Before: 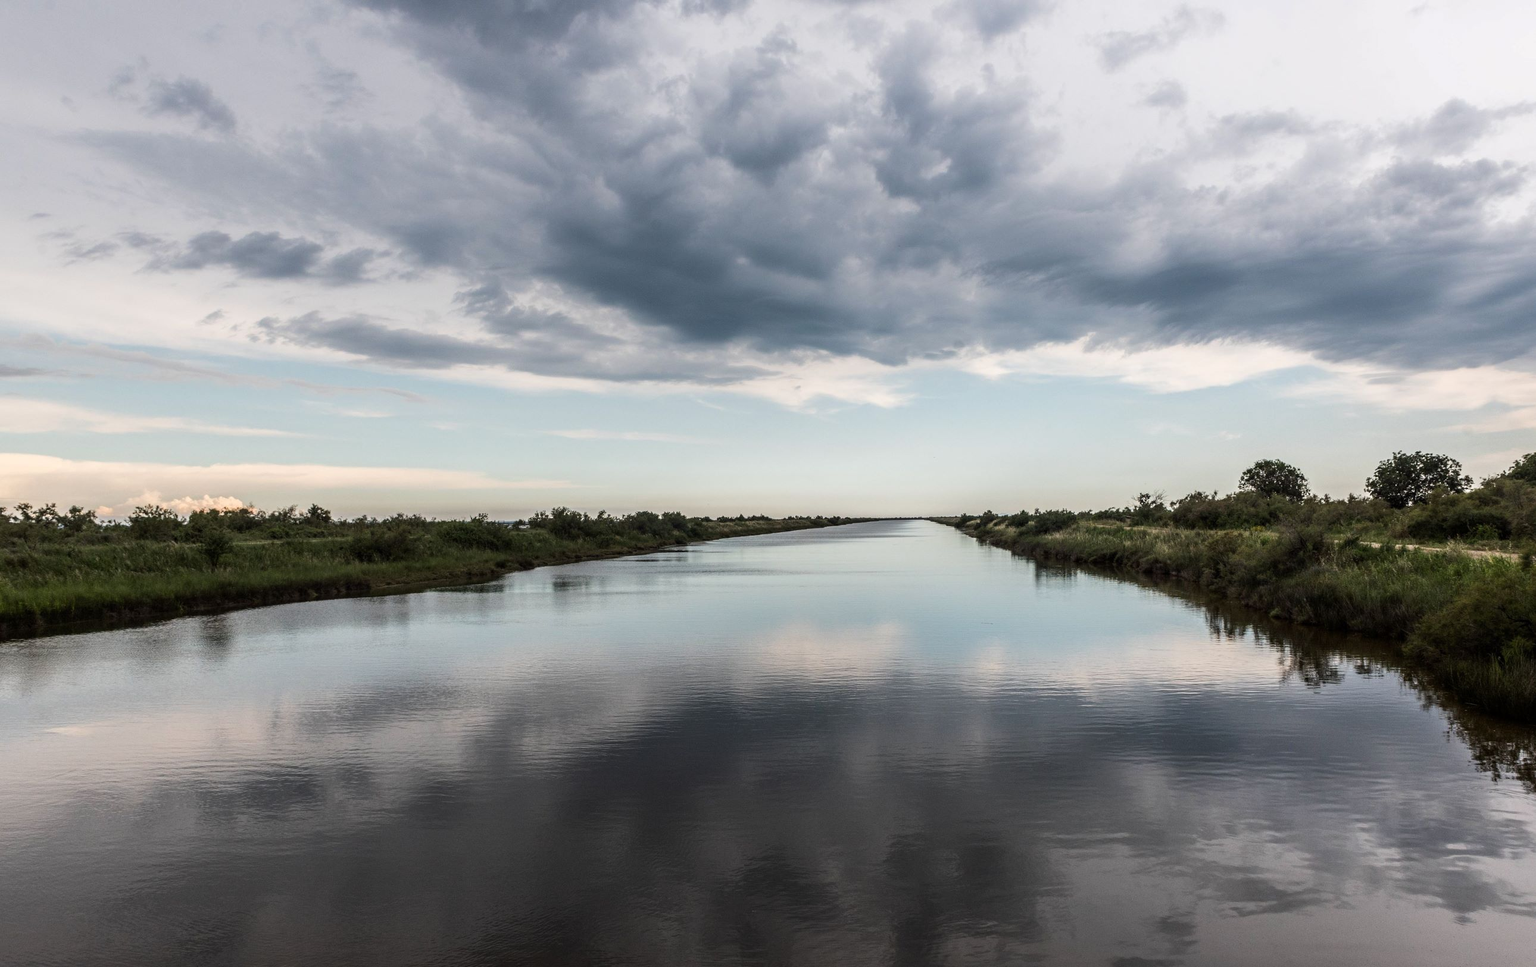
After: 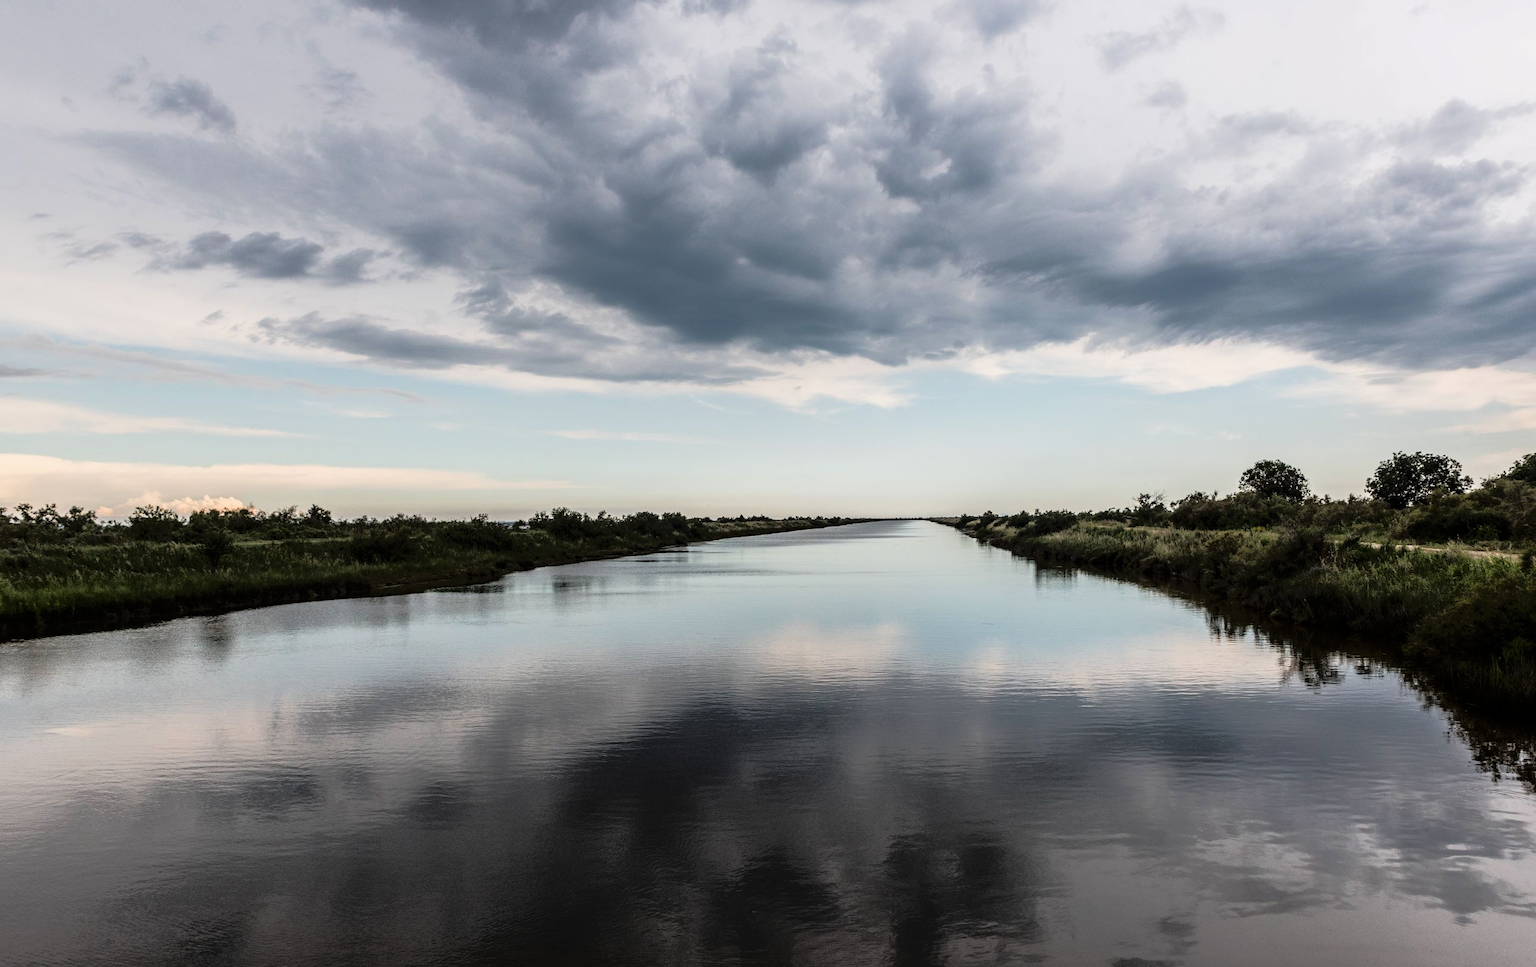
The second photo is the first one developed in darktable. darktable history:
tone equalizer: -8 EV -1.87 EV, -7 EV -1.2 EV, -6 EV -1.62 EV, edges refinement/feathering 500, mask exposure compensation -1.57 EV, preserve details no
